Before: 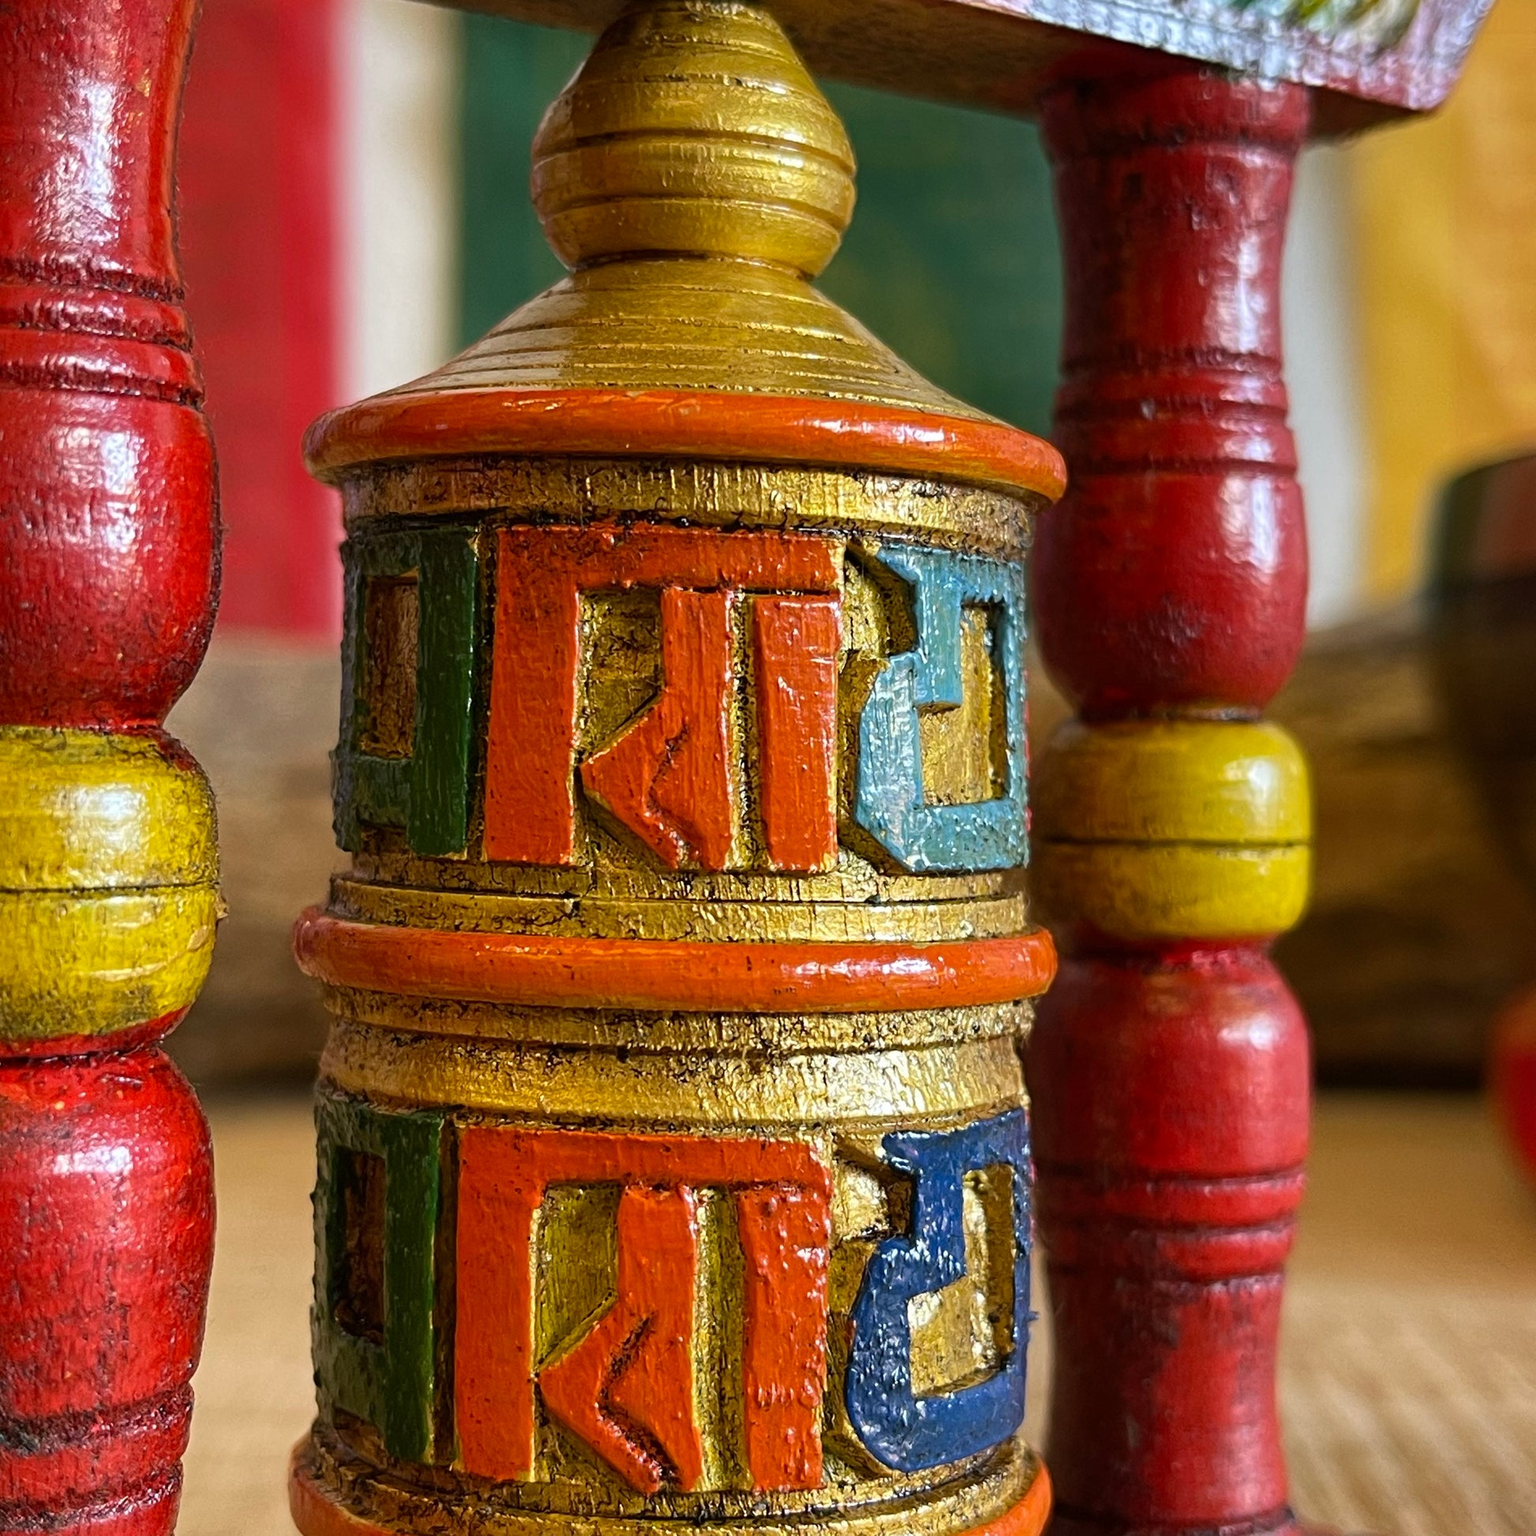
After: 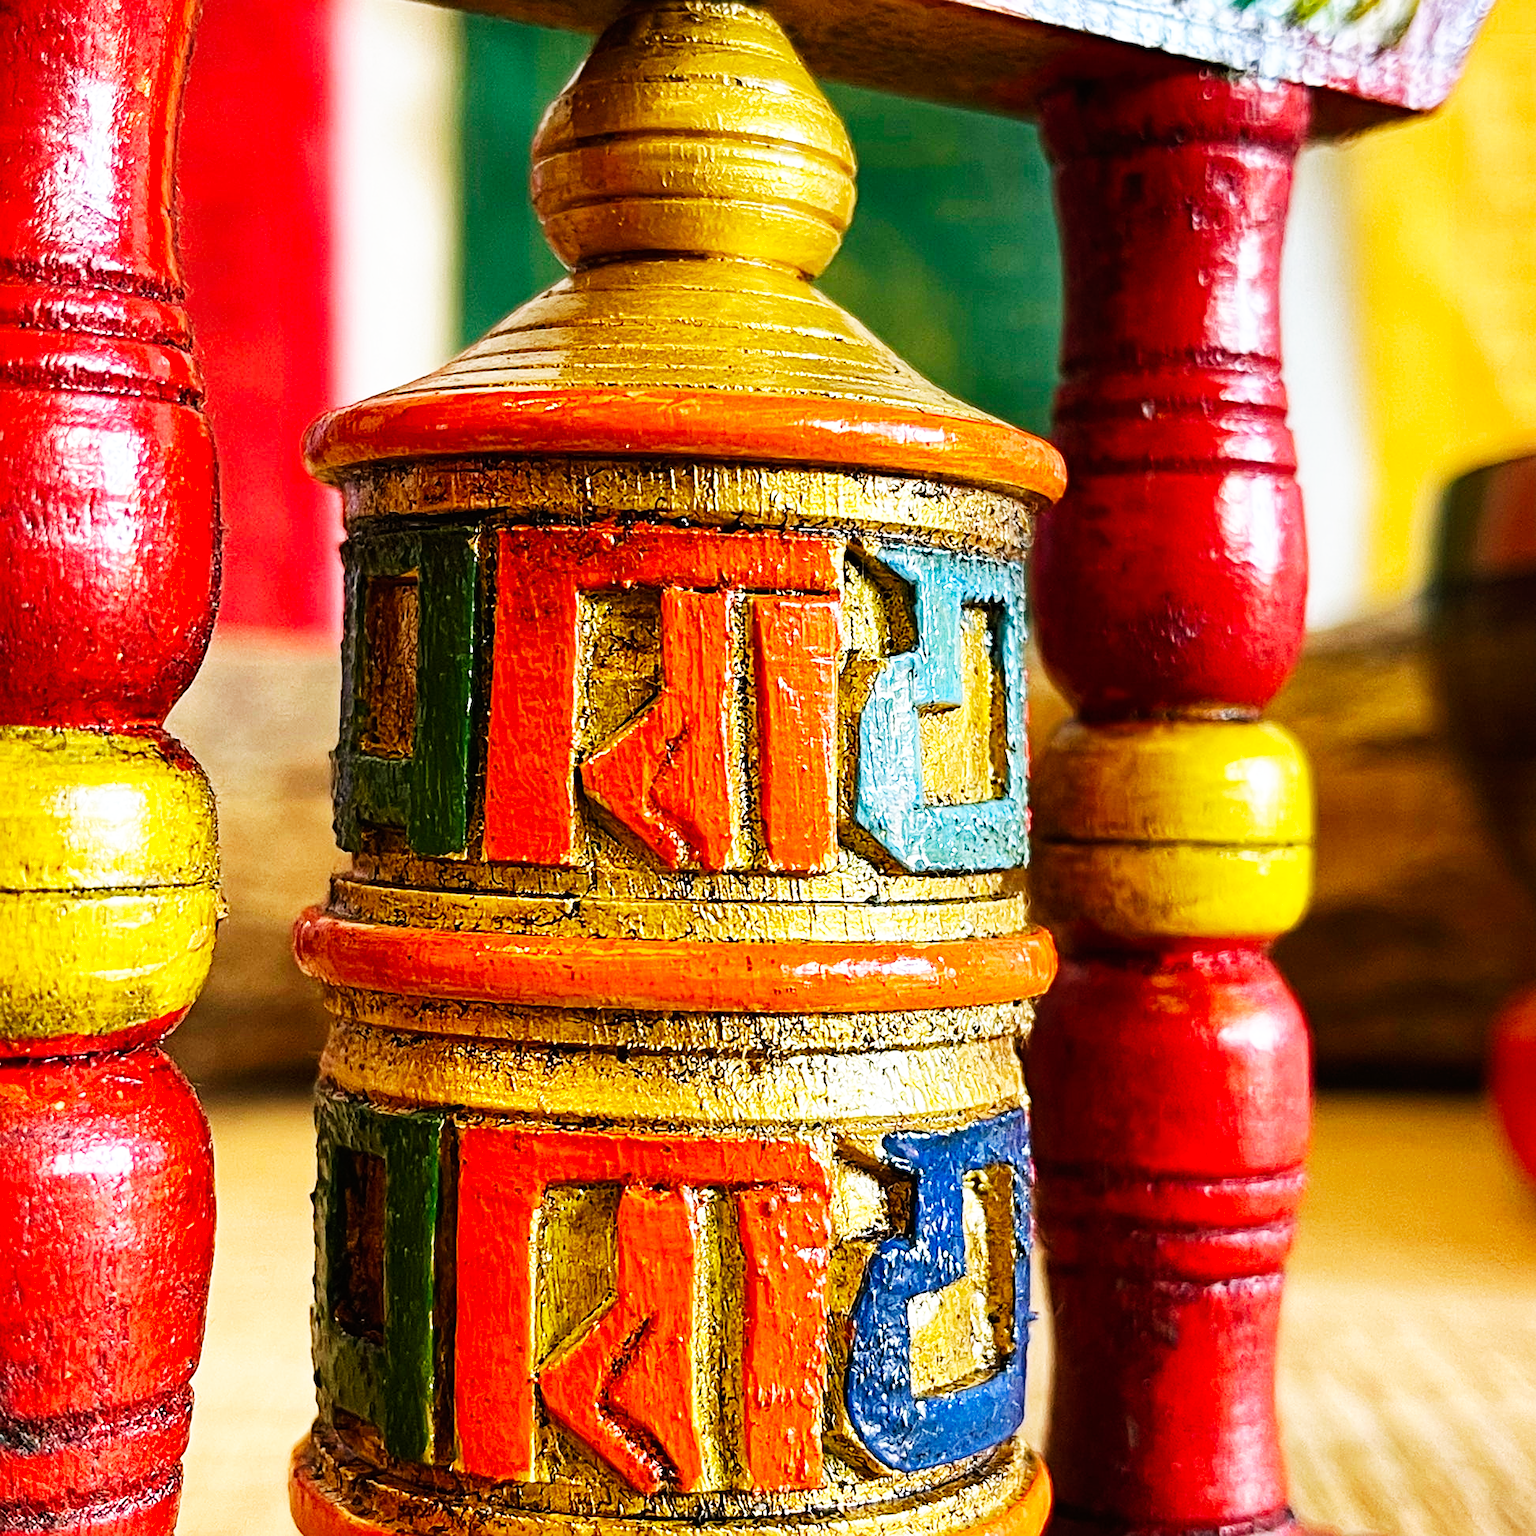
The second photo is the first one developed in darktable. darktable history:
sharpen: on, module defaults
base curve: curves: ch0 [(0, 0) (0.007, 0.004) (0.027, 0.03) (0.046, 0.07) (0.207, 0.54) (0.442, 0.872) (0.673, 0.972) (1, 1)], preserve colors none
haze removal: compatibility mode true, adaptive false
